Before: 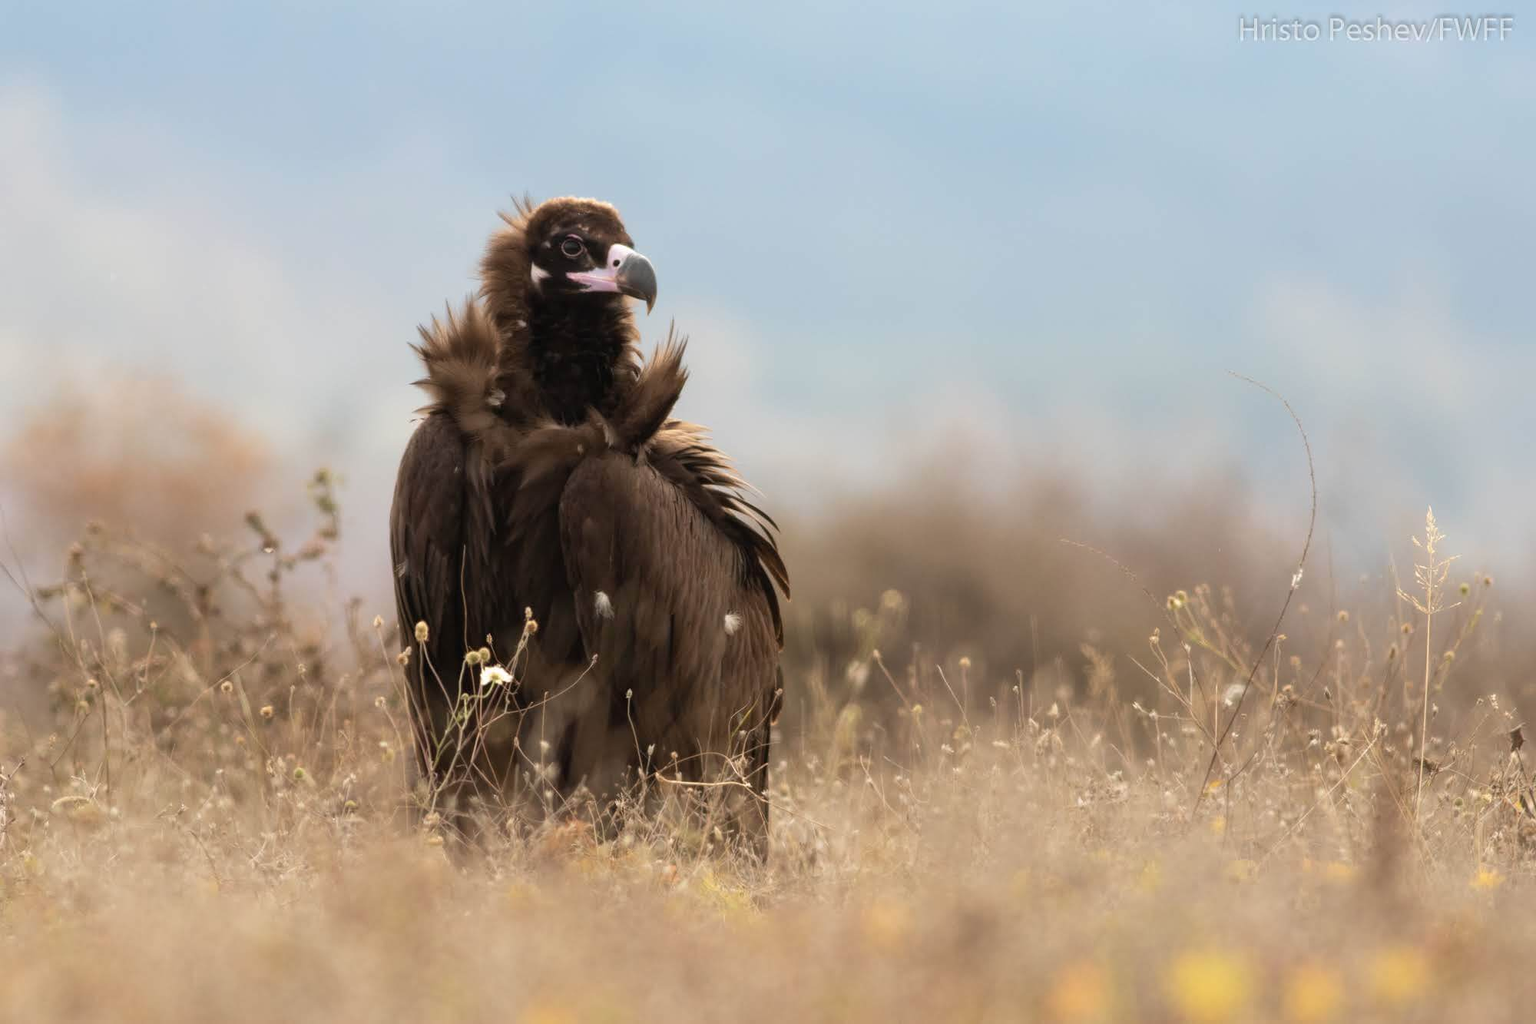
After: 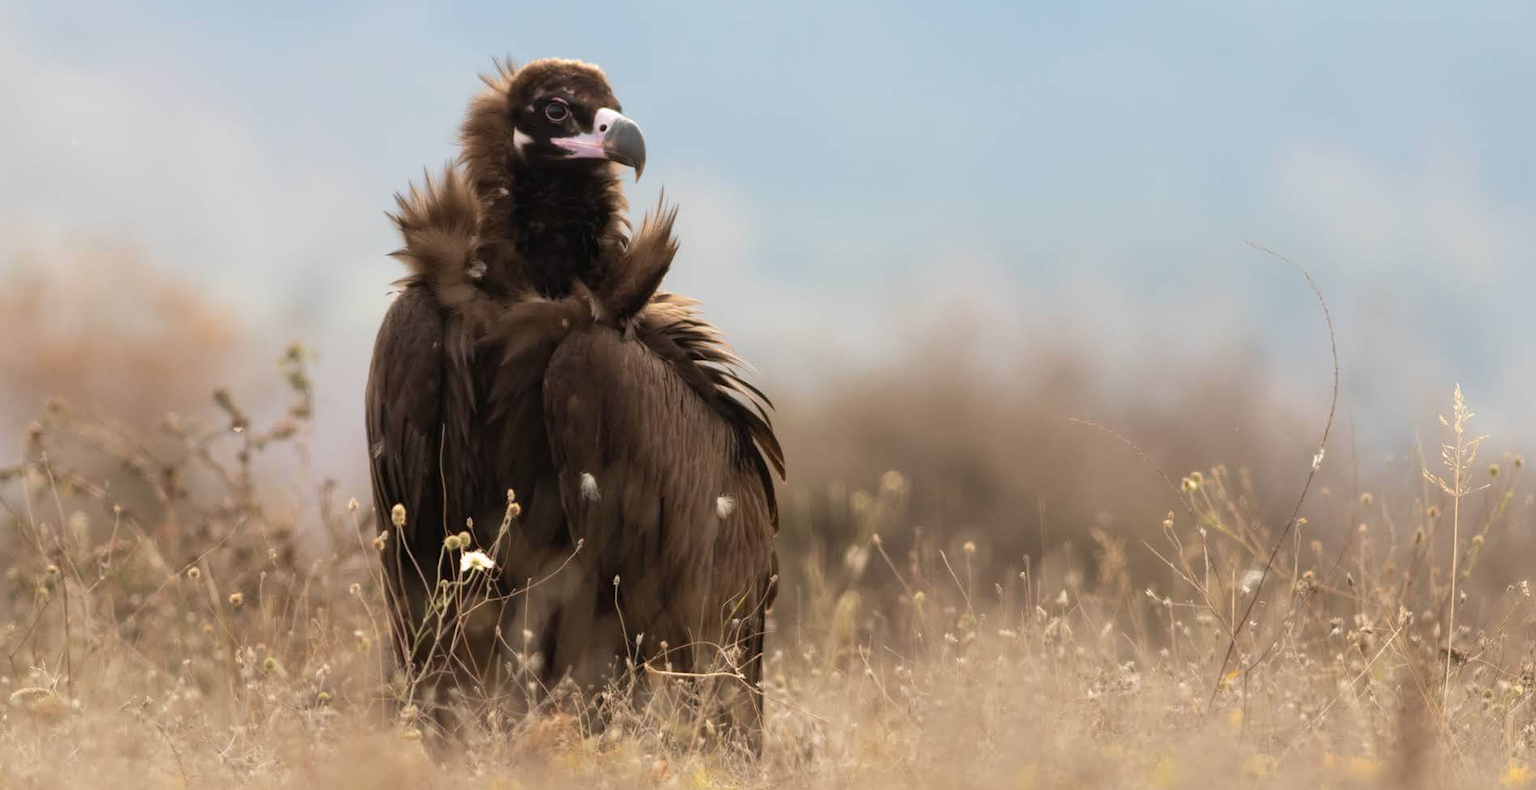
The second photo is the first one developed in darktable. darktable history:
crop and rotate: left 2.788%, top 13.843%, right 2.012%, bottom 12.628%
